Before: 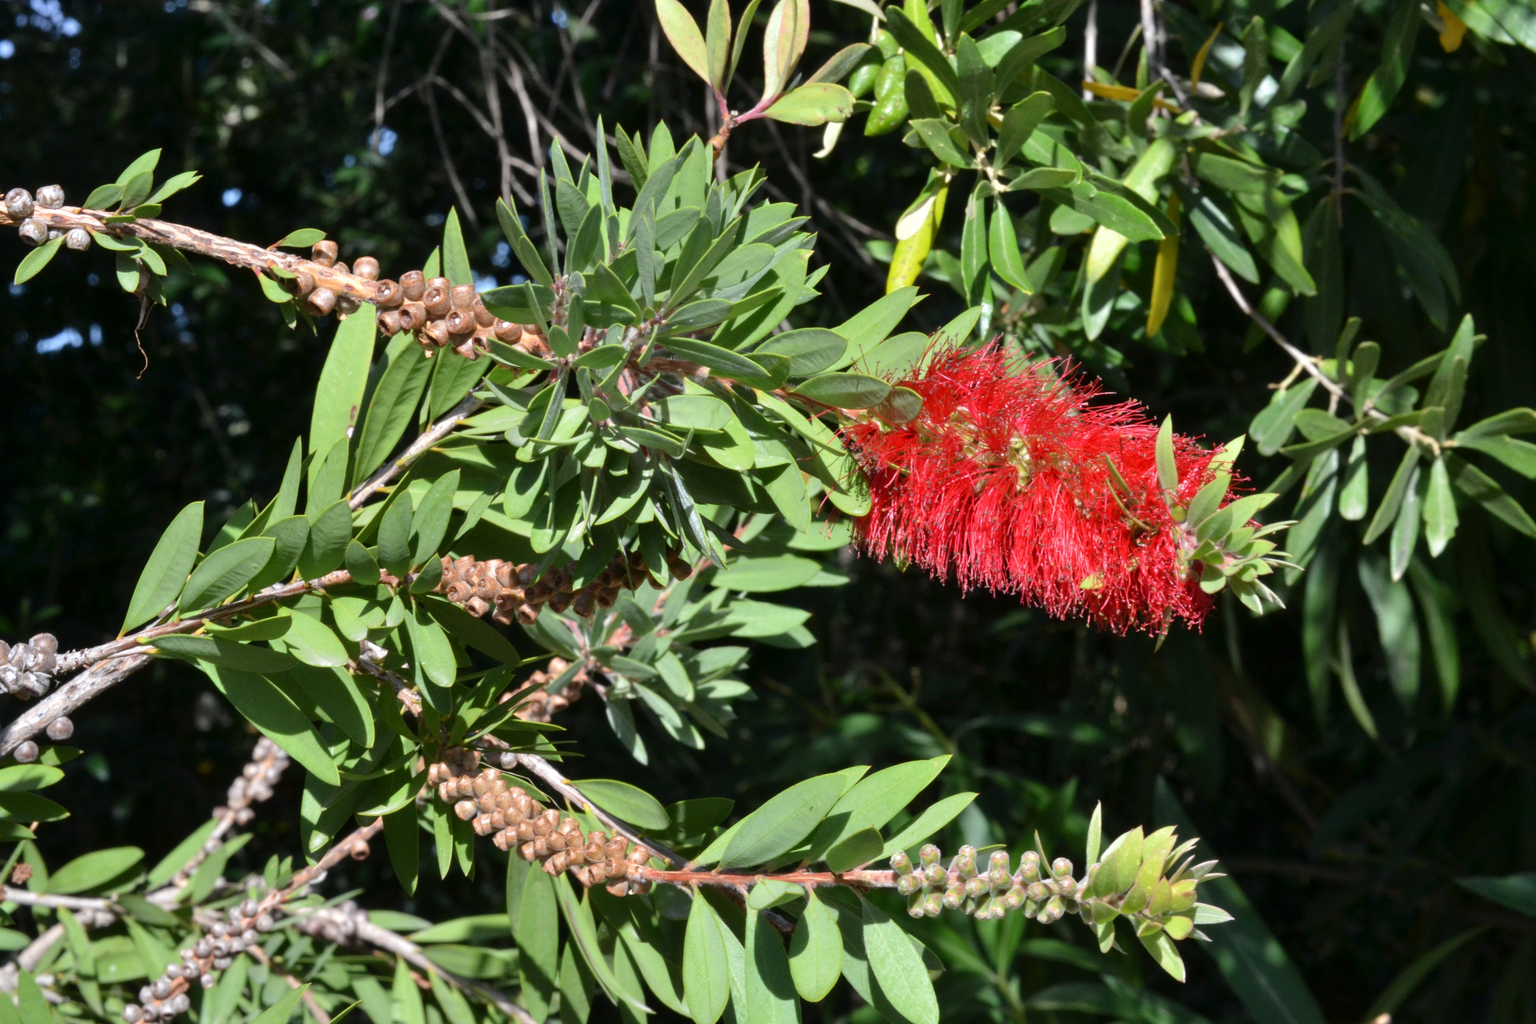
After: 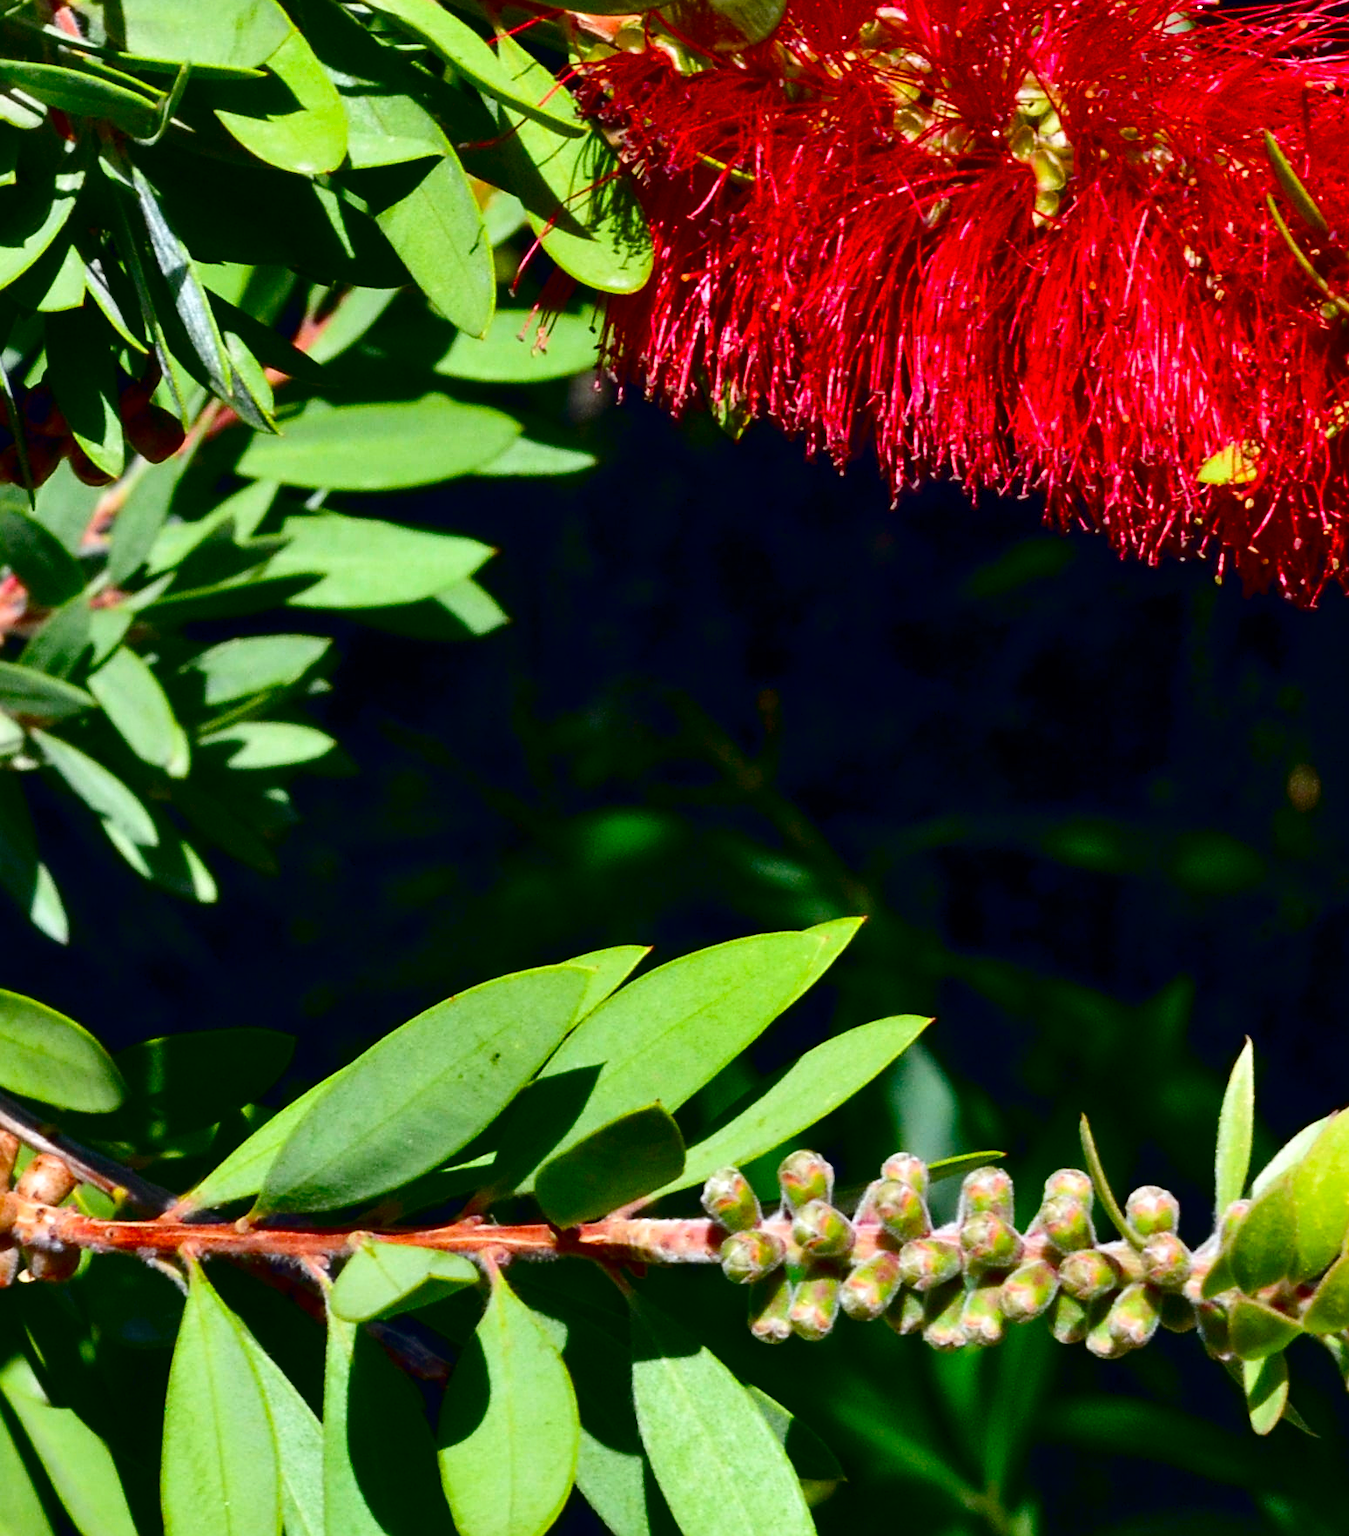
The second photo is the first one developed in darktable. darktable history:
color balance rgb: global offset › chroma 0.101%, global offset › hue 253.87°, linear chroma grading › shadows 9.788%, linear chroma grading › highlights 10.337%, linear chroma grading › global chroma 15.314%, linear chroma grading › mid-tones 14.697%, perceptual saturation grading › global saturation 27.646%, perceptual saturation grading › highlights -24.972%, perceptual saturation grading › mid-tones 24.898%, perceptual saturation grading › shadows 50.26%
crop: left 40.452%, top 39.452%, right 25.899%, bottom 3.114%
contrast brightness saturation: contrast 0.244, brightness -0.238, saturation 0.135
sharpen: on, module defaults
